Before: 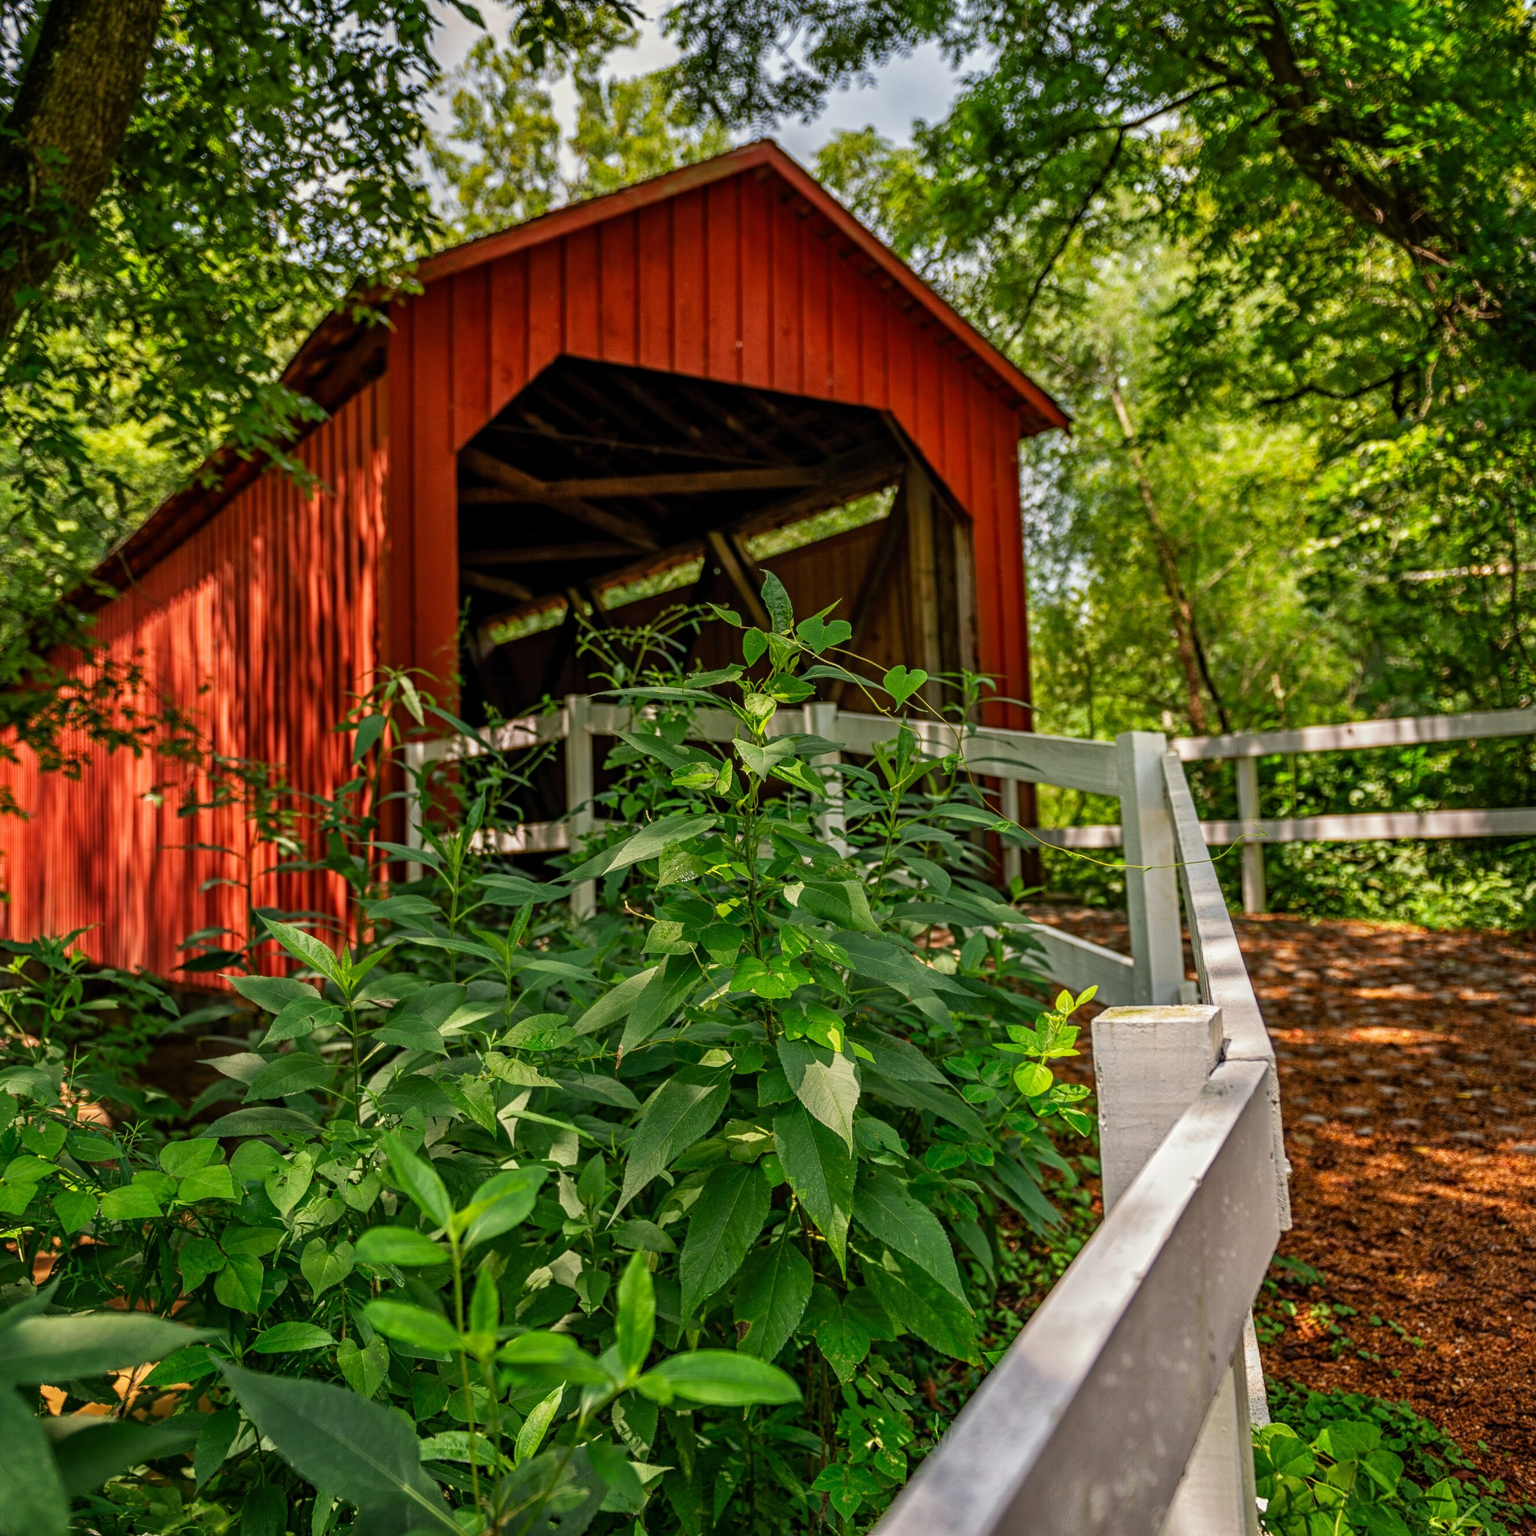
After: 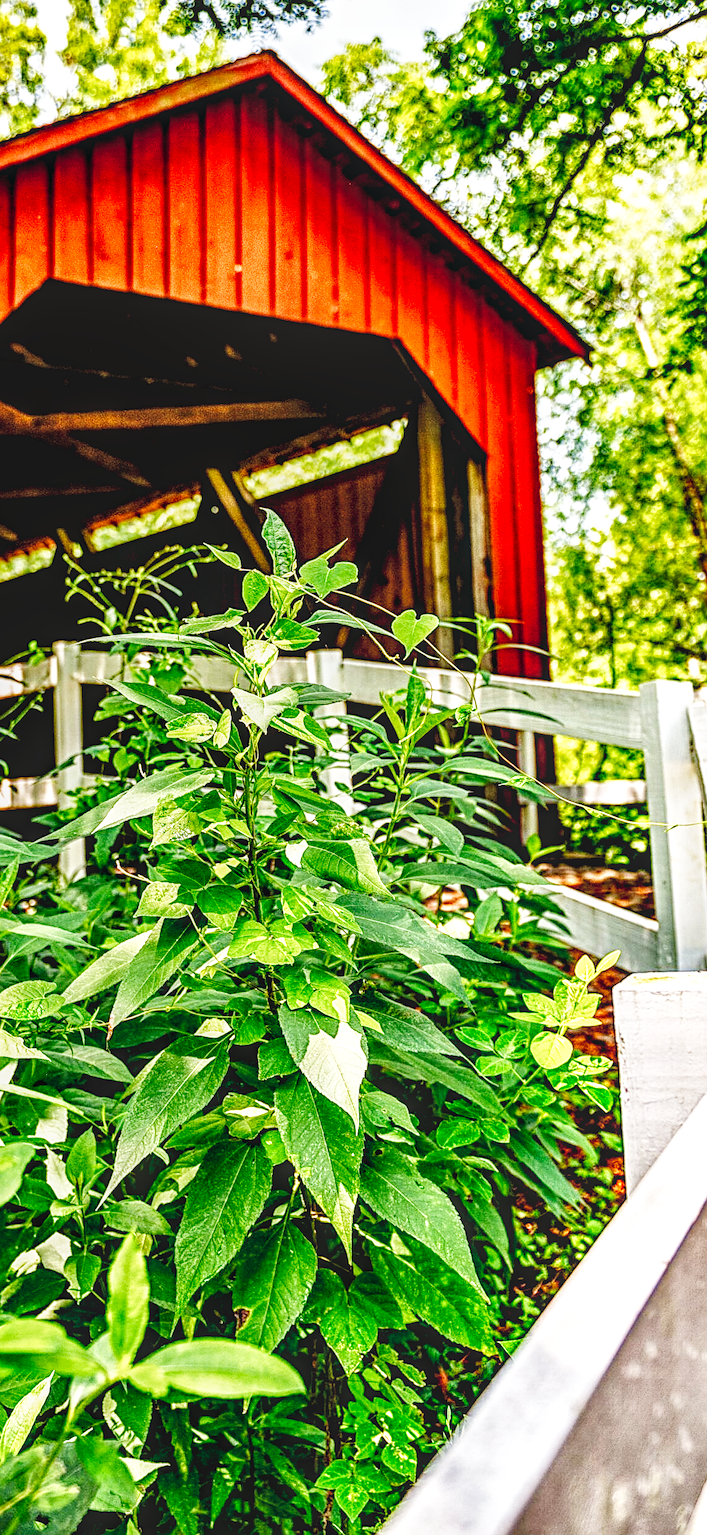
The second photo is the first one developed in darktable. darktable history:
crop: left 33.594%, top 6.029%, right 23.151%
local contrast: highlights 75%, shadows 55%, detail 177%, midtone range 0.209
exposure: exposure -0.043 EV, compensate highlight preservation false
sharpen: on, module defaults
base curve: curves: ch0 [(0, 0.003) (0.001, 0.002) (0.006, 0.004) (0.02, 0.022) (0.048, 0.086) (0.094, 0.234) (0.162, 0.431) (0.258, 0.629) (0.385, 0.8) (0.548, 0.918) (0.751, 0.988) (1, 1)], fusion 1, preserve colors none
contrast equalizer: y [[0.6 ×6], [0.55 ×6], [0 ×6], [0 ×6], [0 ×6]]
